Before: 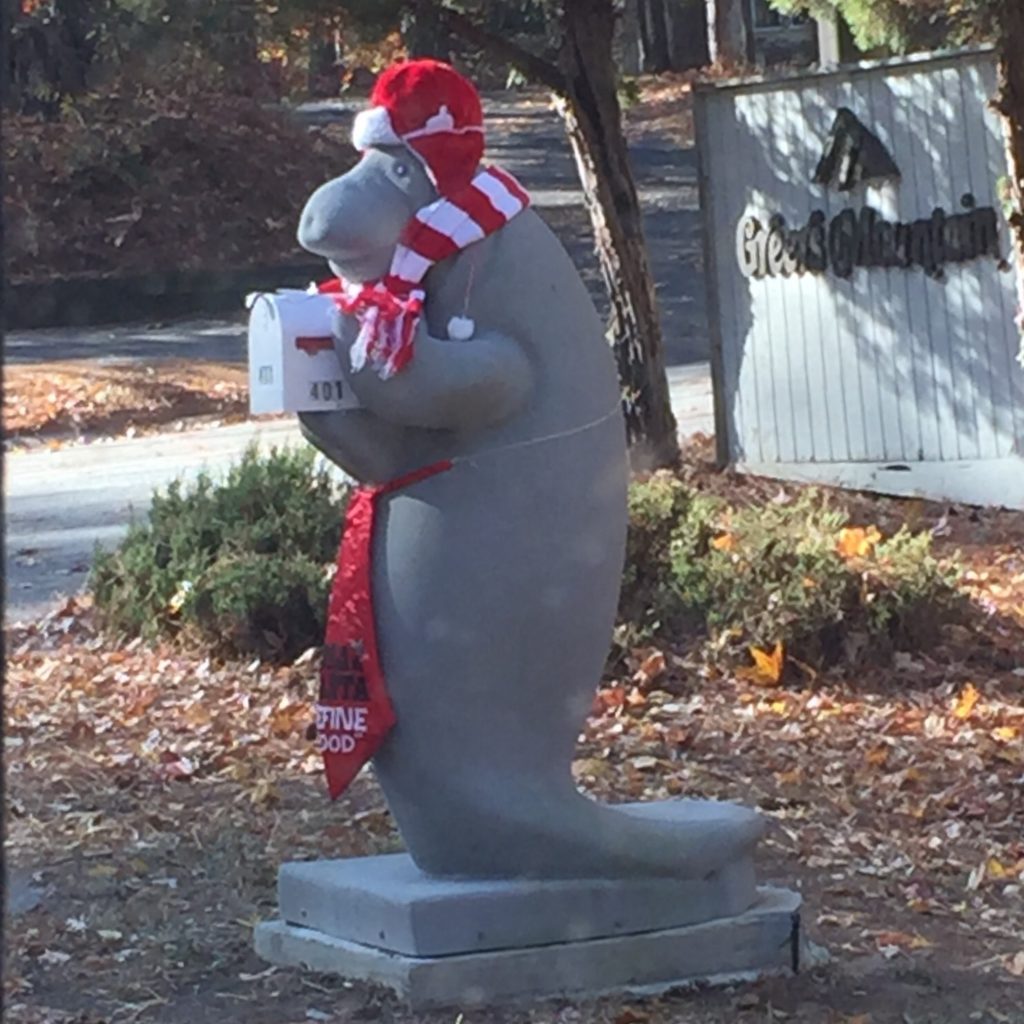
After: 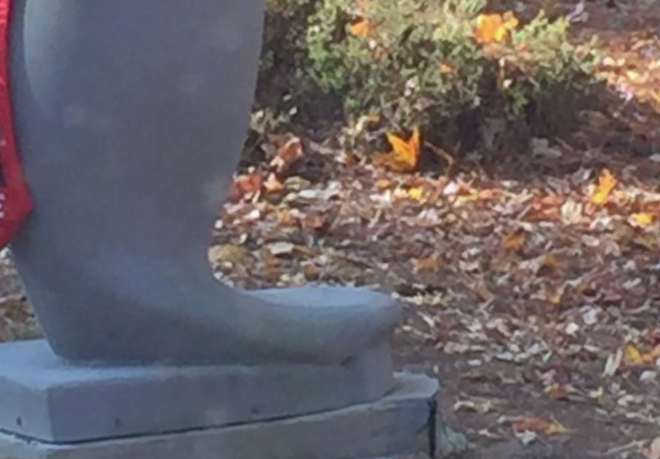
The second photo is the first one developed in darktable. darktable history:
crop and rotate: left 35.509%, top 50.238%, bottom 4.934%
shadows and highlights: on, module defaults
